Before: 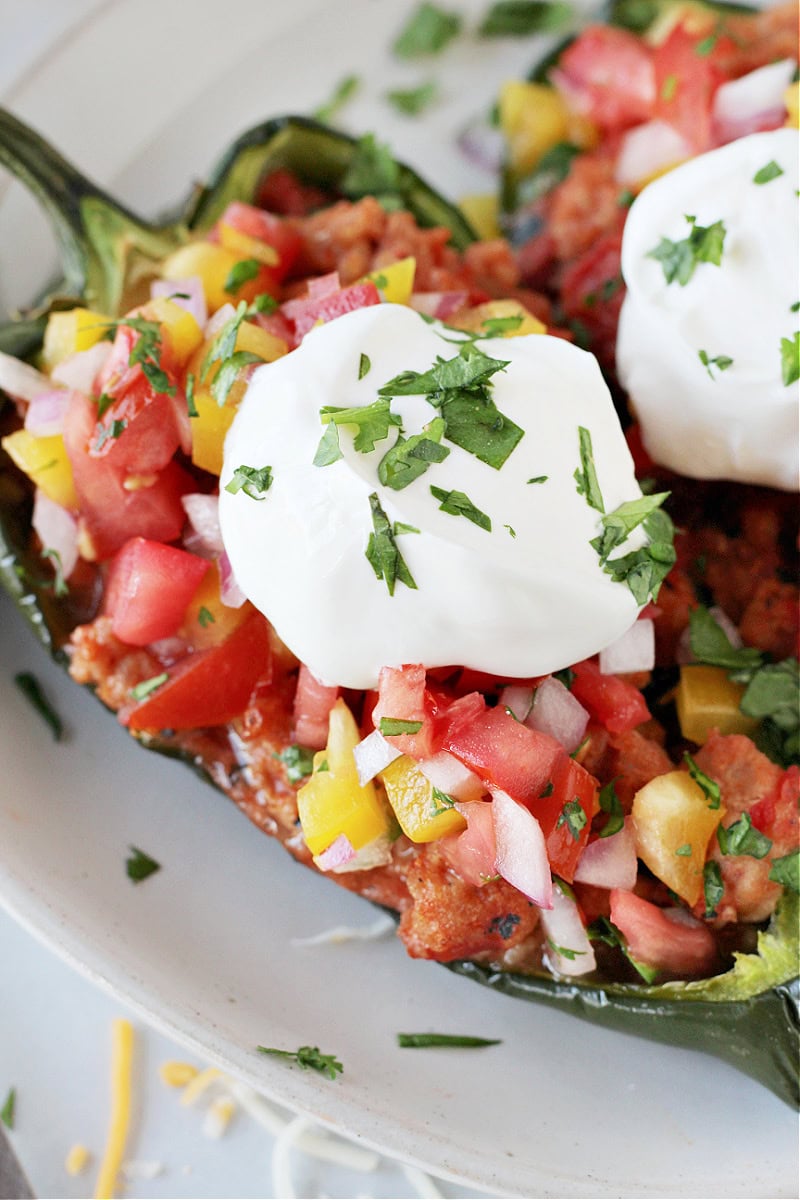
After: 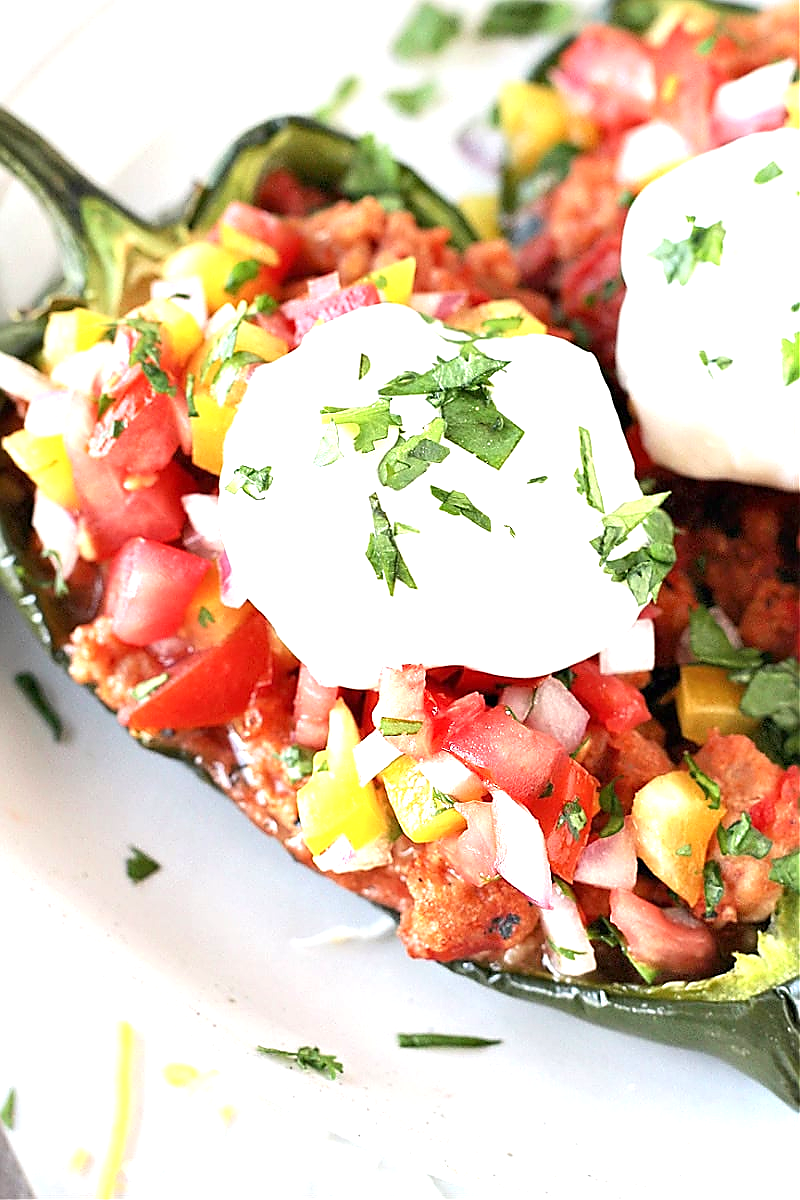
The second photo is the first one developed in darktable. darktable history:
sharpen: radius 1.414, amount 1.254, threshold 0.645
exposure: exposure 0.996 EV, compensate highlight preservation false
